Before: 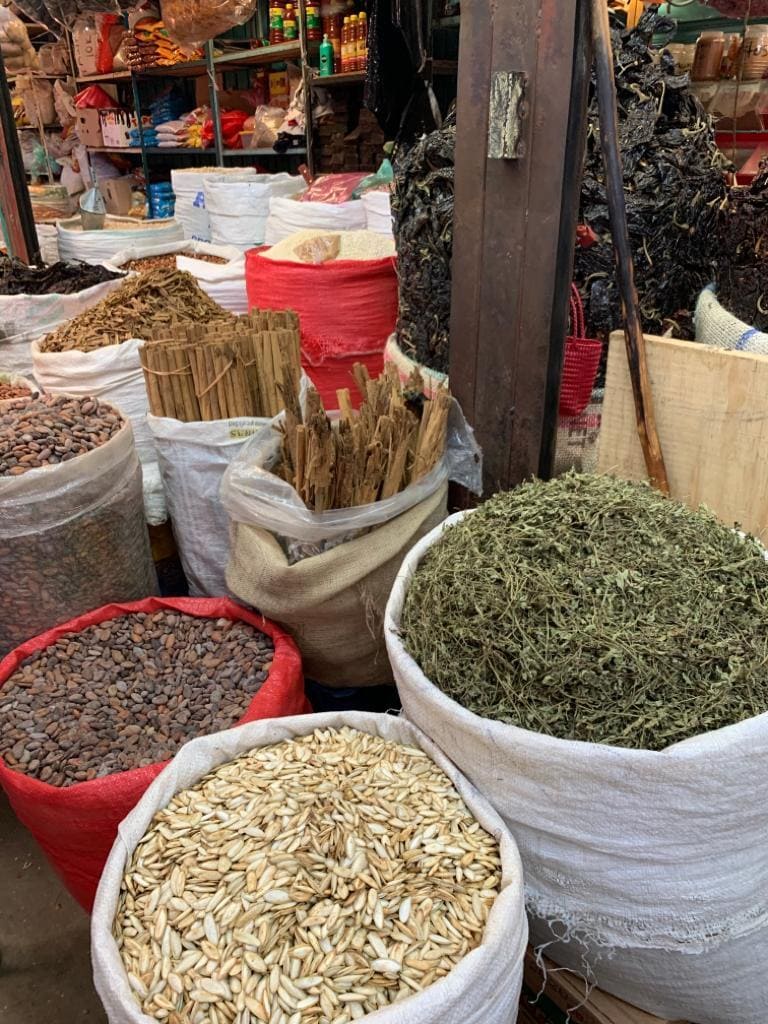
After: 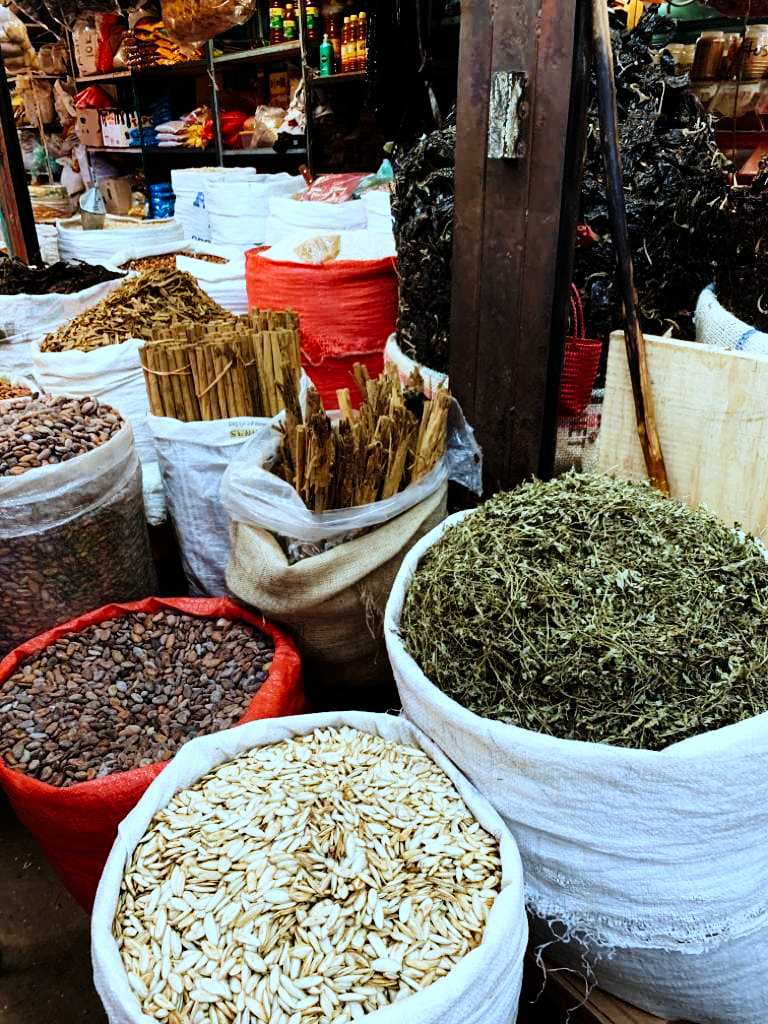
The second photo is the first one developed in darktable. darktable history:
color correction: highlights a* -10.69, highlights b* -19.19
sigmoid: contrast 1.69, skew -0.23, preserve hue 0%, red attenuation 0.1, red rotation 0.035, green attenuation 0.1, green rotation -0.017, blue attenuation 0.15, blue rotation -0.052, base primaries Rec2020
tone curve: curves: ch0 [(0, 0) (0.003, 0.002) (0.011, 0.006) (0.025, 0.014) (0.044, 0.025) (0.069, 0.039) (0.1, 0.056) (0.136, 0.082) (0.177, 0.116) (0.224, 0.163) (0.277, 0.233) (0.335, 0.311) (0.399, 0.396) (0.468, 0.488) (0.543, 0.588) (0.623, 0.695) (0.709, 0.809) (0.801, 0.912) (0.898, 0.997) (1, 1)], preserve colors none
color contrast: green-magenta contrast 0.8, blue-yellow contrast 1.1, unbound 0
